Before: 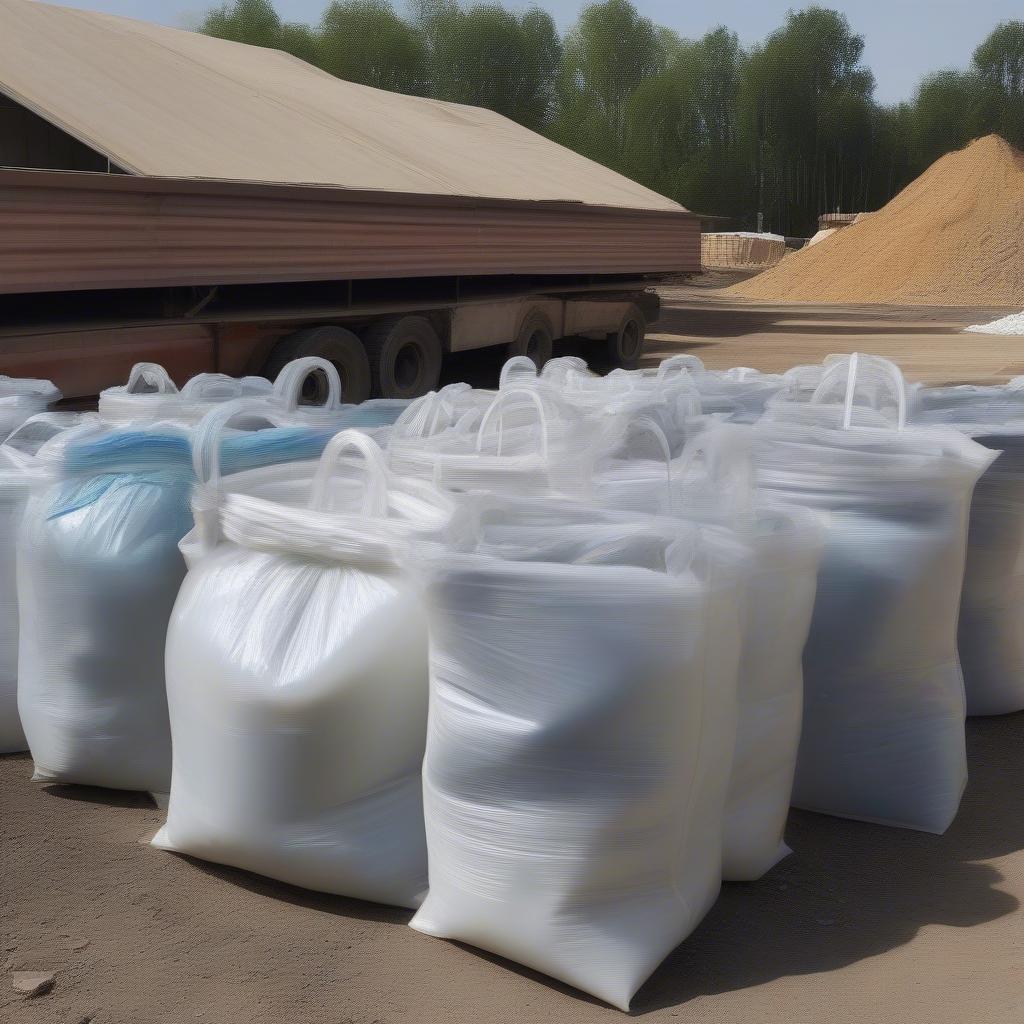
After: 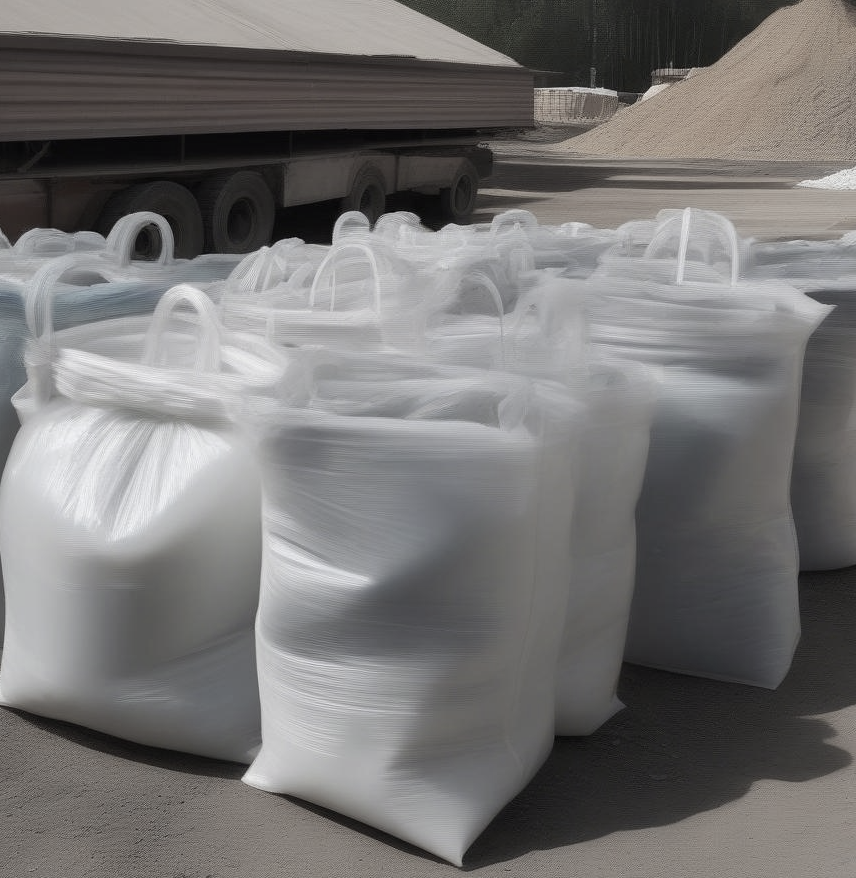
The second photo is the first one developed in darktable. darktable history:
crop: left 16.315%, top 14.246%
color correction: saturation 0.3
